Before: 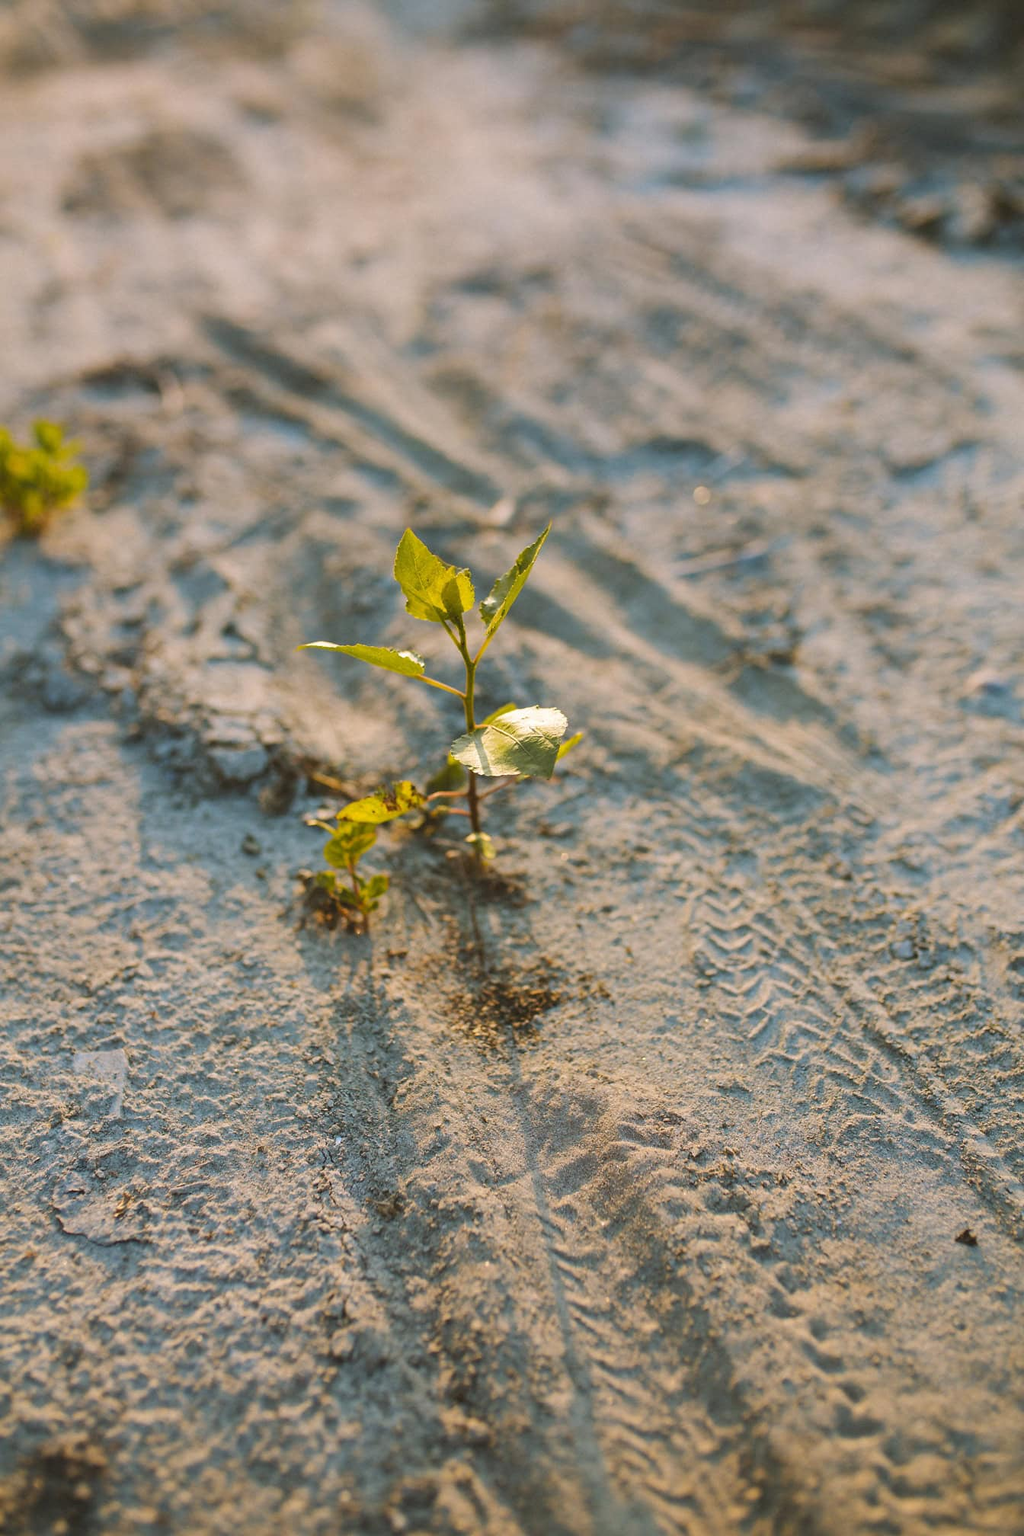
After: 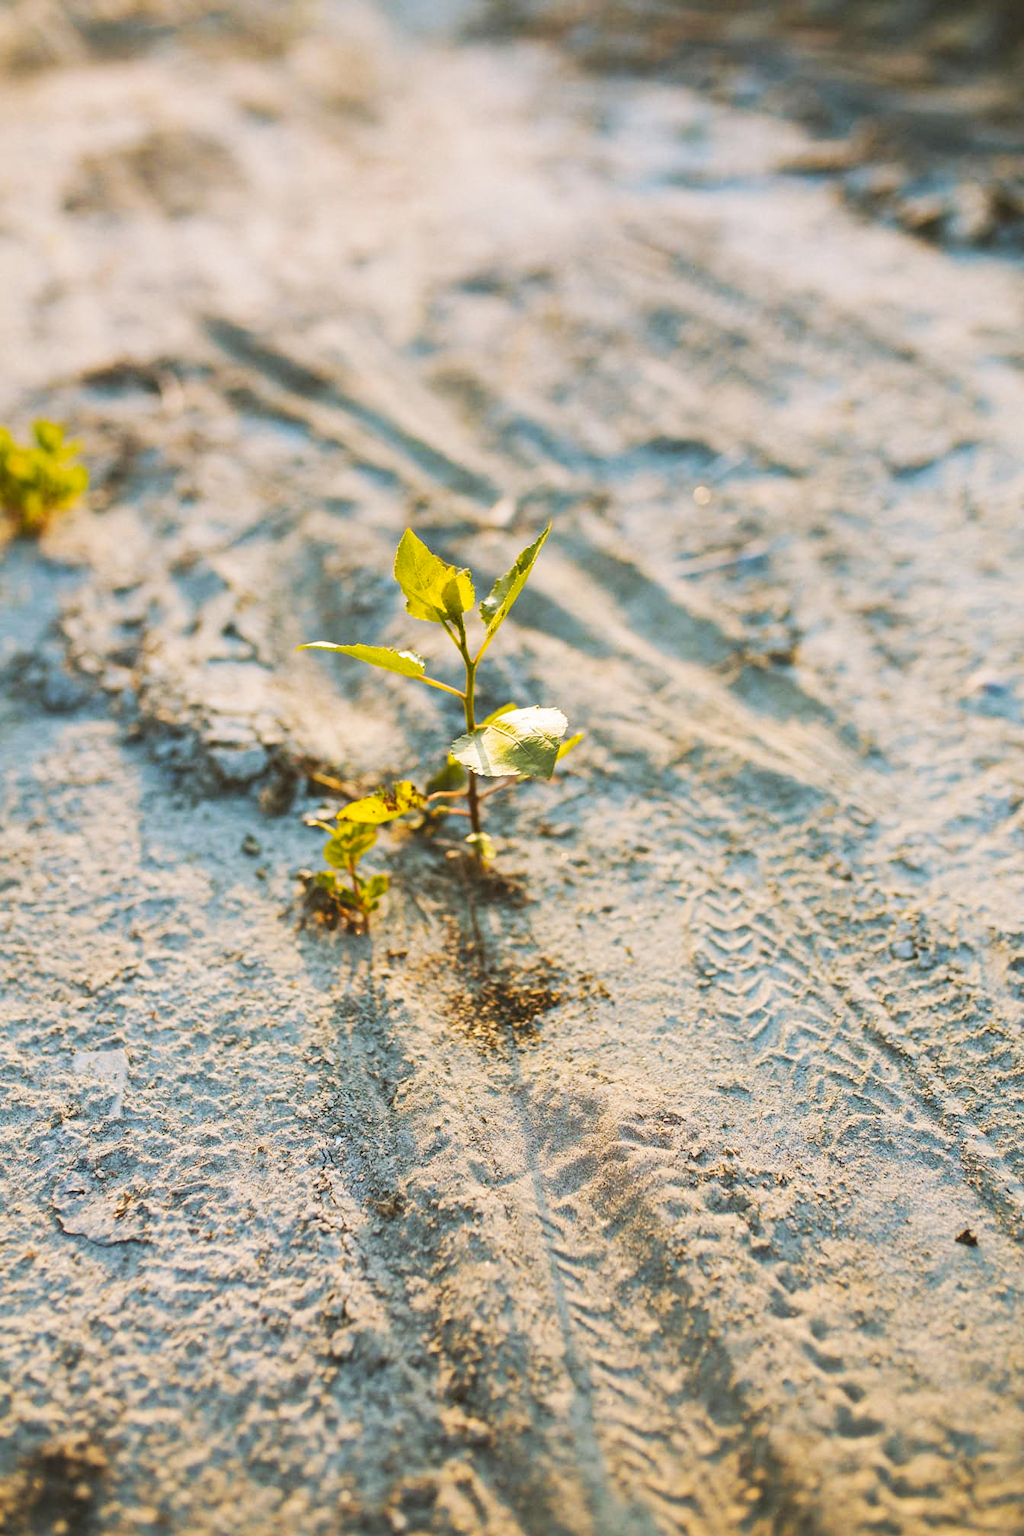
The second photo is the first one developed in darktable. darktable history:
tone curve: curves: ch0 [(0, 0) (0.055, 0.05) (0.258, 0.287) (0.434, 0.526) (0.517, 0.648) (0.745, 0.874) (1, 1)]; ch1 [(0, 0) (0.346, 0.307) (0.418, 0.383) (0.46, 0.439) (0.482, 0.493) (0.502, 0.503) (0.517, 0.514) (0.55, 0.561) (0.588, 0.603) (0.646, 0.688) (1, 1)]; ch2 [(0, 0) (0.346, 0.34) (0.431, 0.45) (0.485, 0.499) (0.5, 0.503) (0.527, 0.525) (0.545, 0.562) (0.679, 0.706) (1, 1)], preserve colors none
